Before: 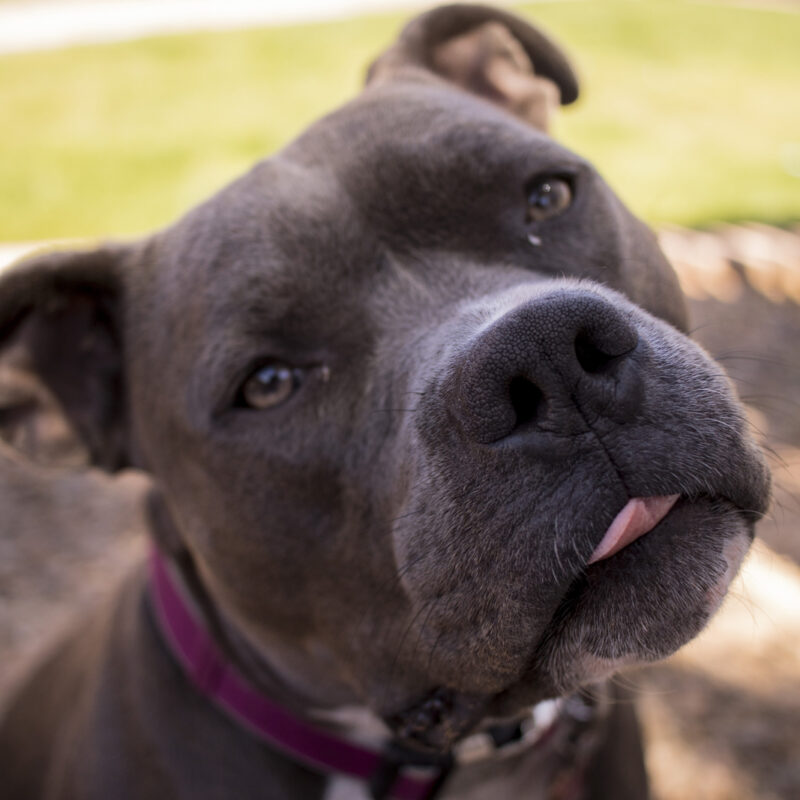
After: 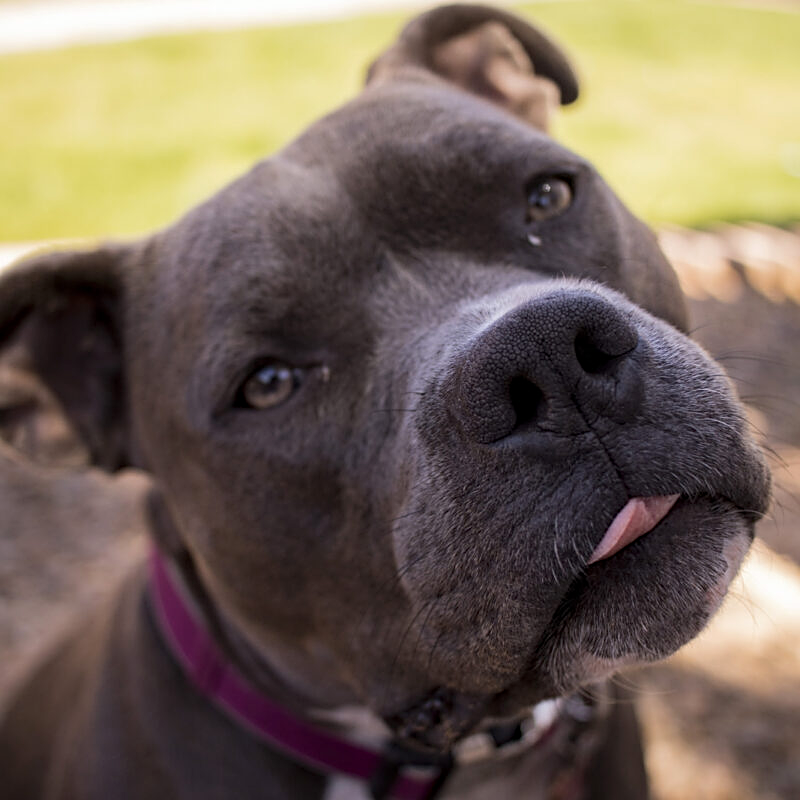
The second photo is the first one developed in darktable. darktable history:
haze removal: strength 0.1, compatibility mode true, adaptive false
sharpen: on, module defaults
